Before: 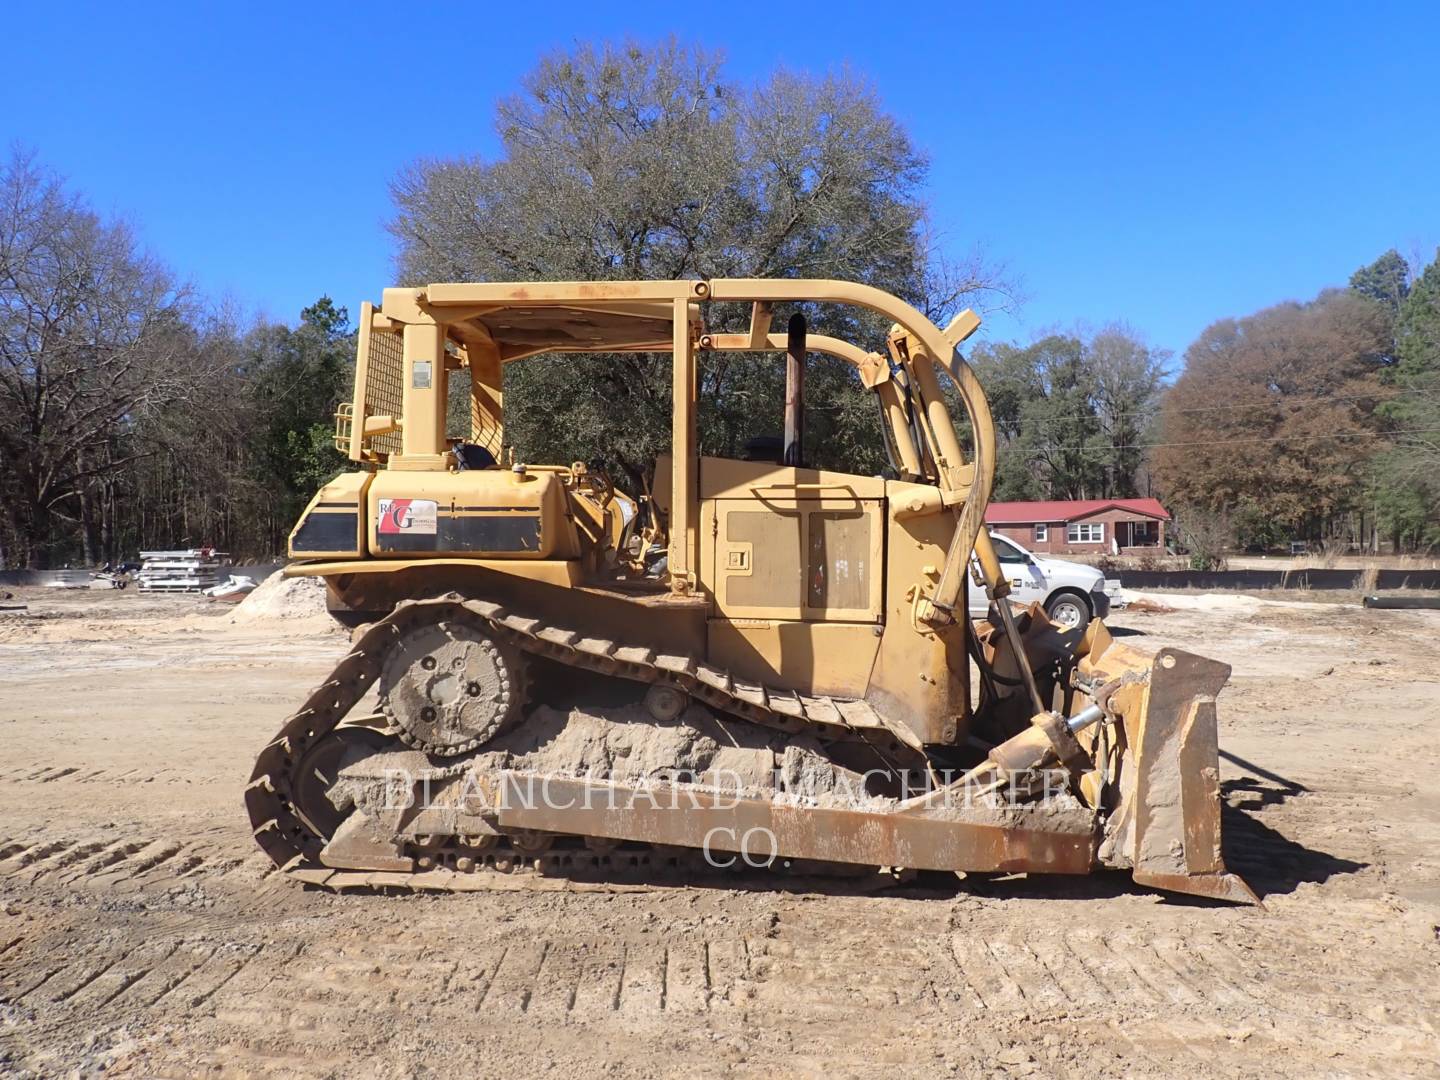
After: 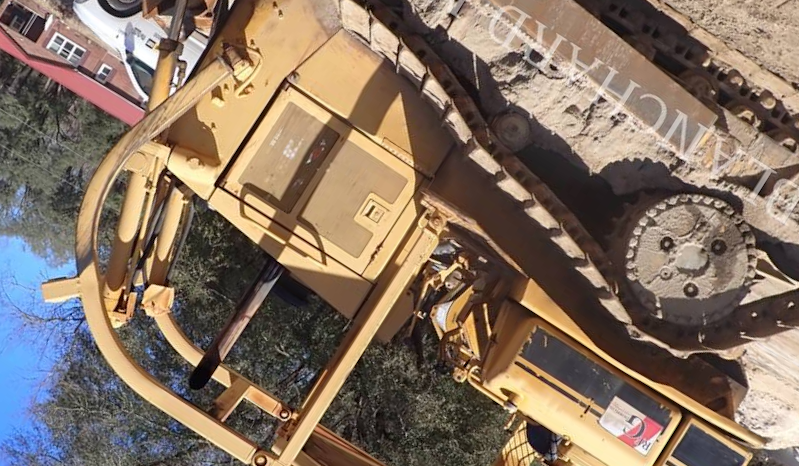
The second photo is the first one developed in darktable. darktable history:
crop and rotate: angle 147.69°, left 9.087%, top 15.574%, right 4.433%, bottom 17.111%
